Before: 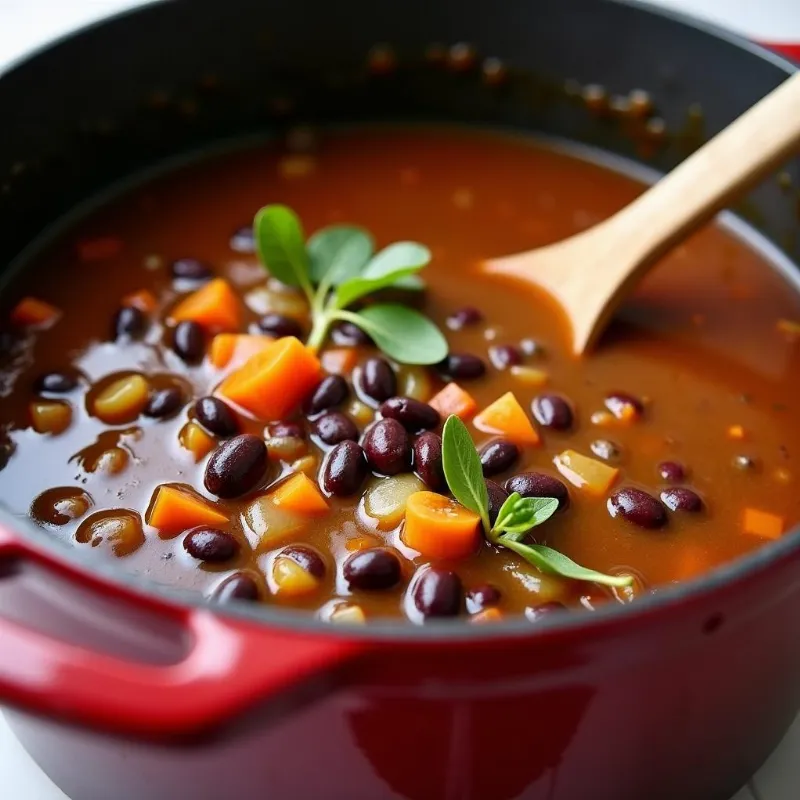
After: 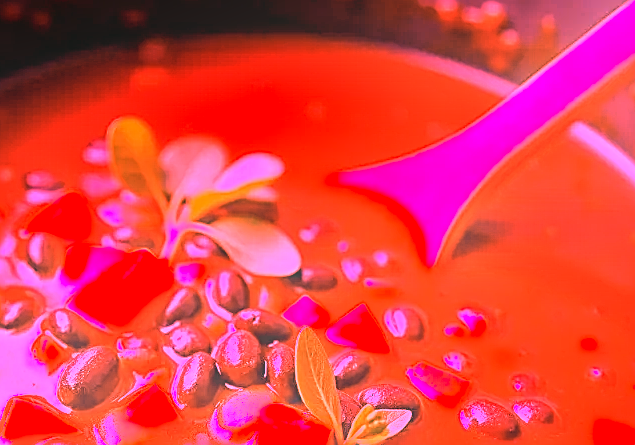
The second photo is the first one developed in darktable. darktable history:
local contrast: highlights 48%, shadows 0%, detail 100%
white balance: red 4.26, blue 1.802
sharpen: on, module defaults
crop: left 18.38%, top 11.092%, right 2.134%, bottom 33.217%
exposure: black level correction 0, exposure -0.721 EV, compensate highlight preservation false
